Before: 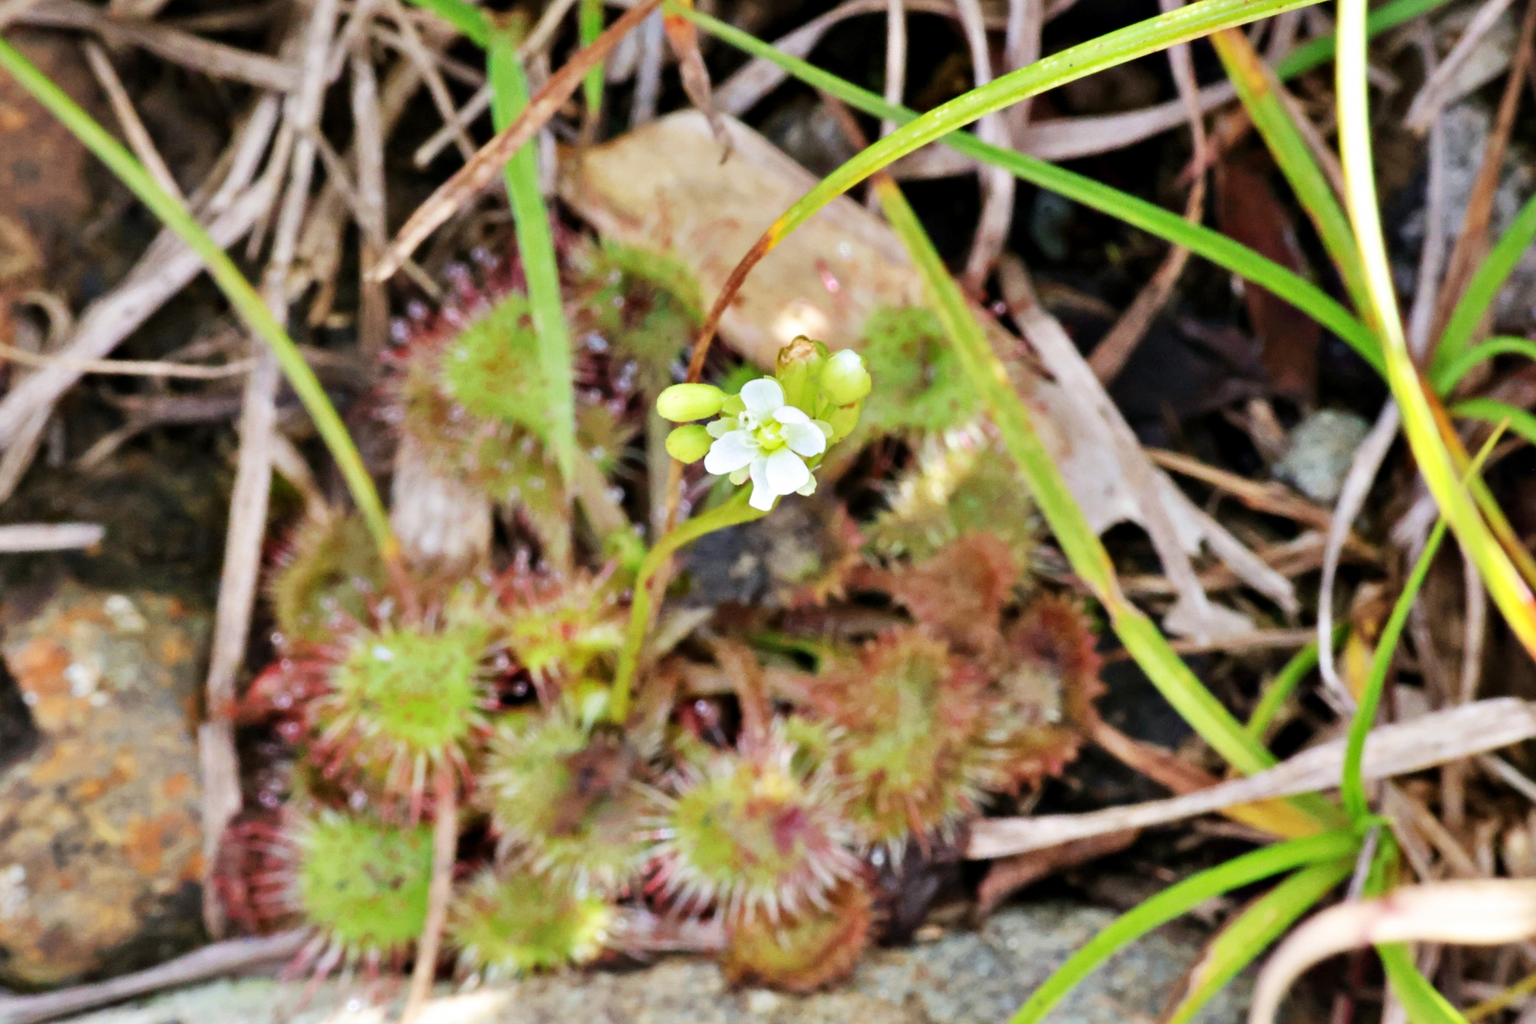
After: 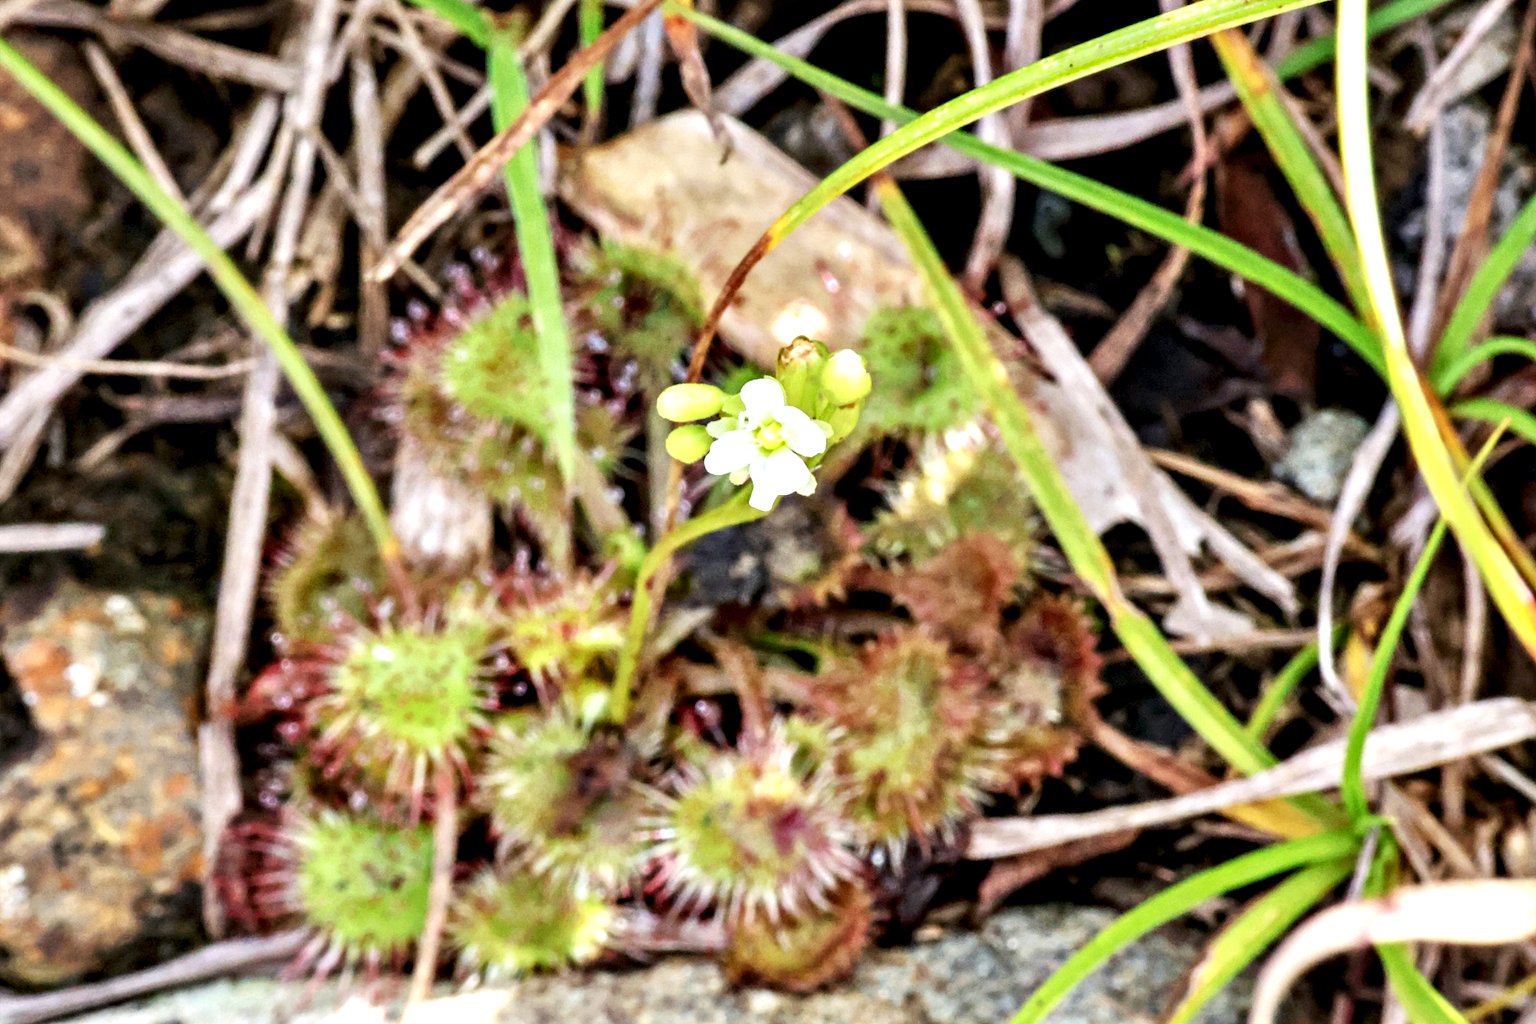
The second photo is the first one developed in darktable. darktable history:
local contrast: highlights 65%, shadows 54%, detail 168%, midtone range 0.511
exposure: exposure 0.202 EV, compensate exposure bias true, compensate highlight preservation false
